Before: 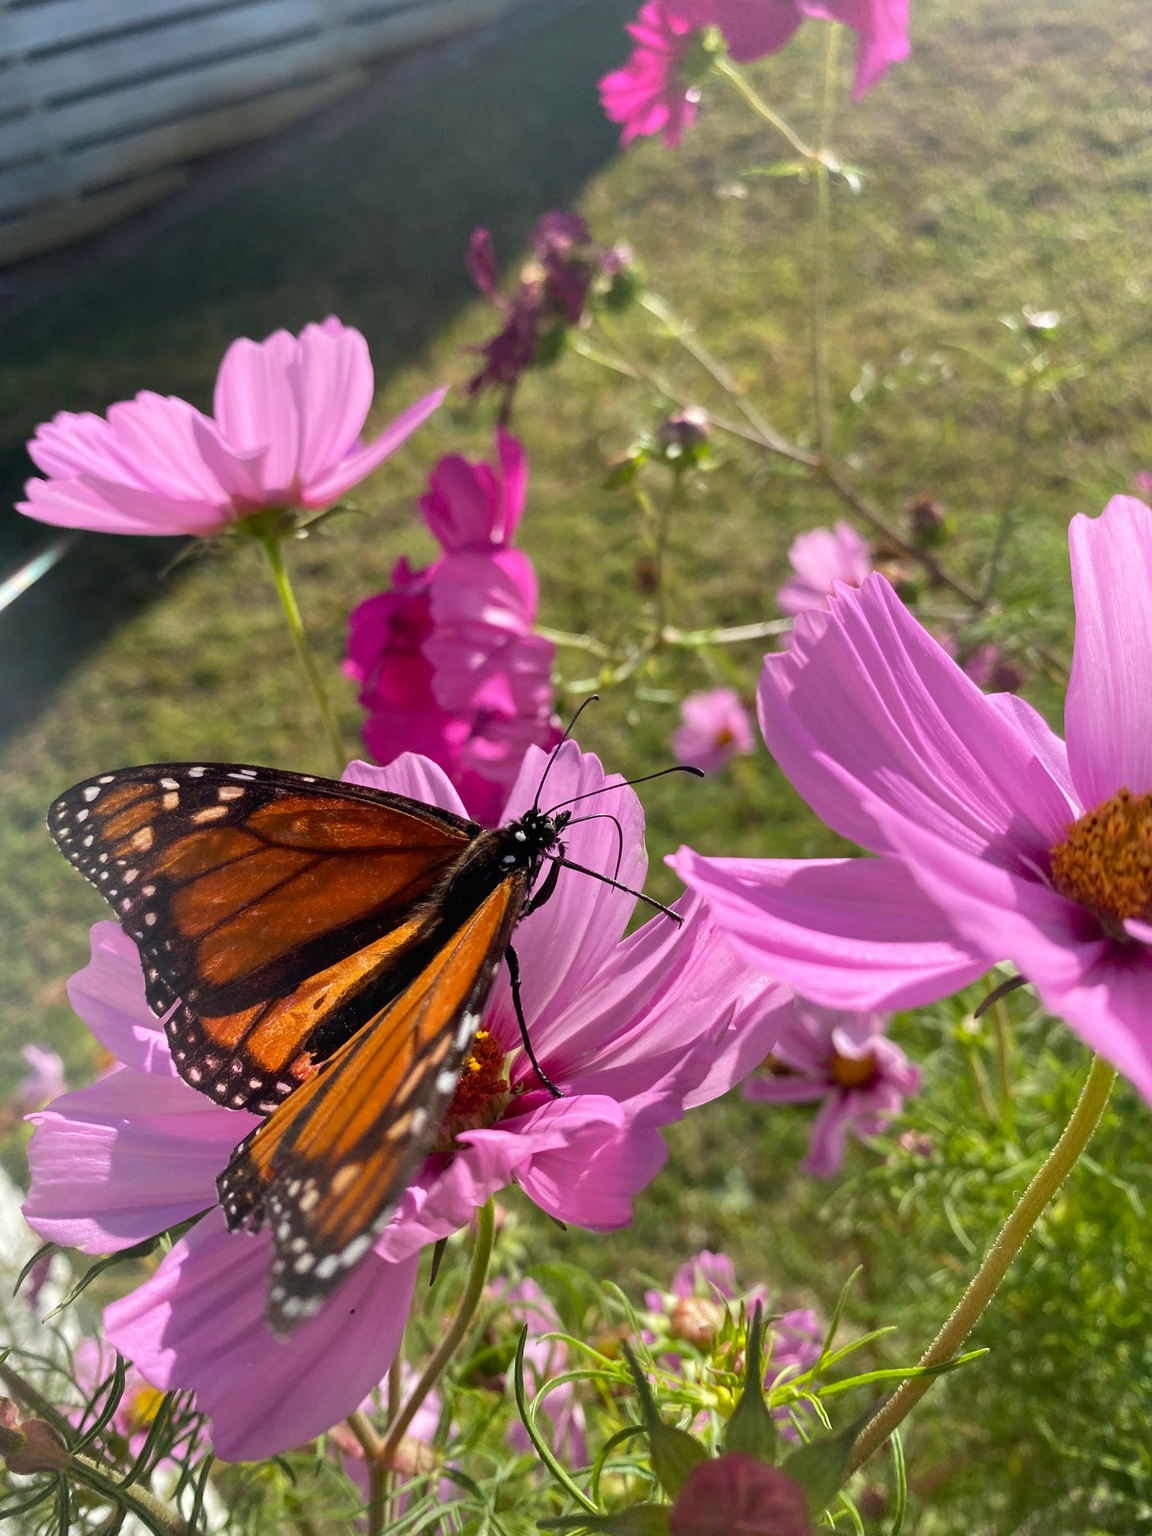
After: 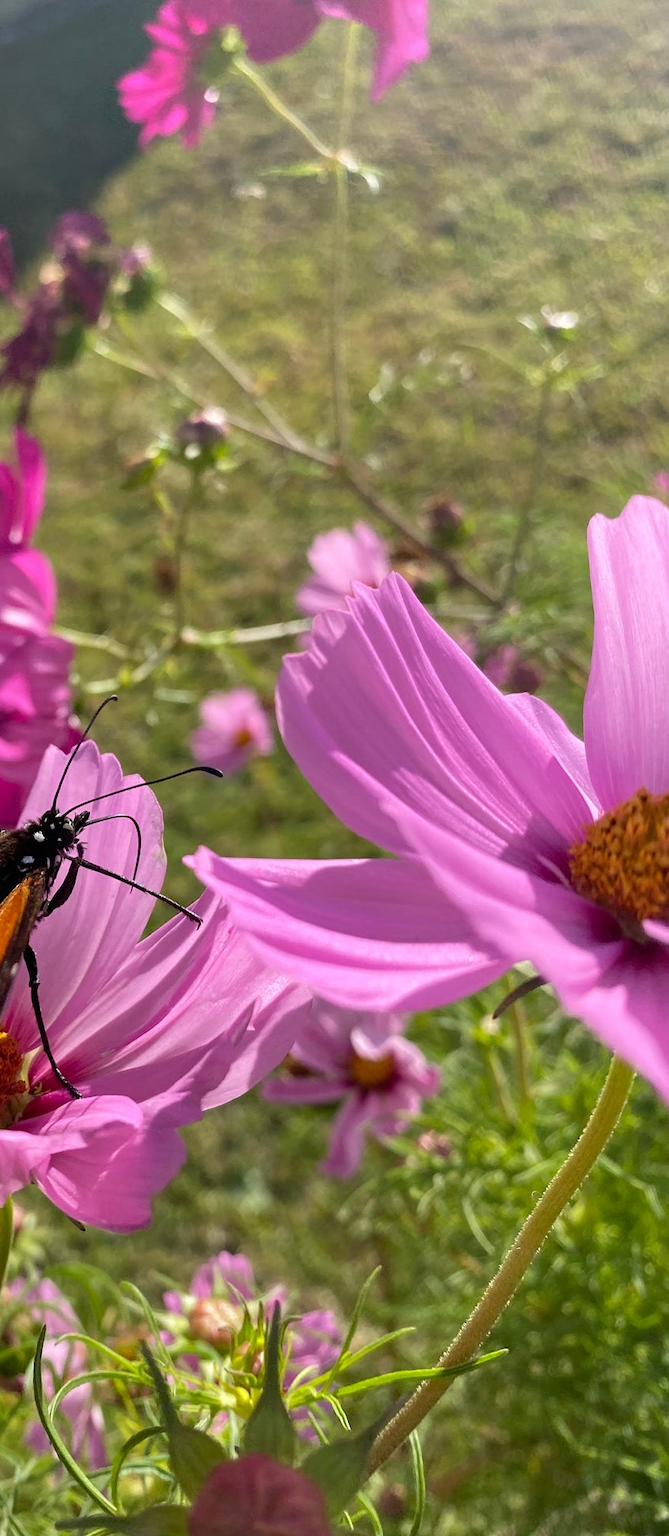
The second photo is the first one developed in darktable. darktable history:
crop: left 41.85%
